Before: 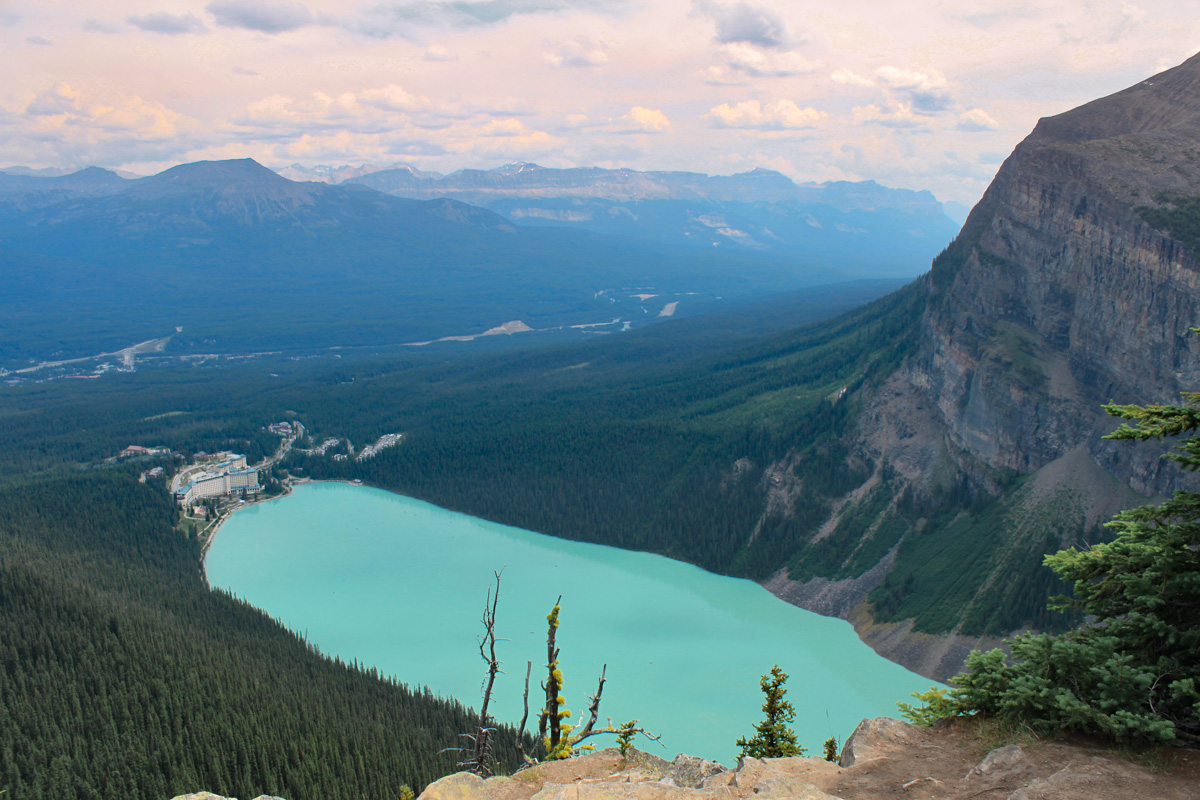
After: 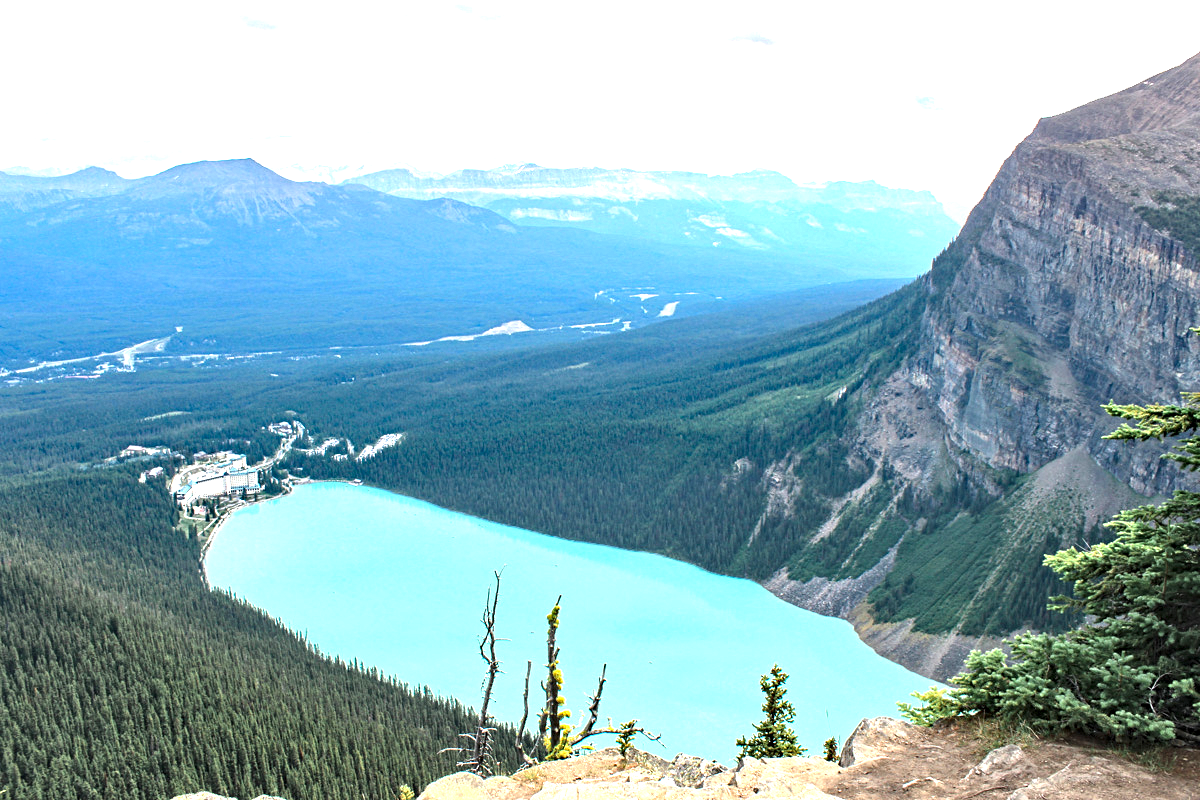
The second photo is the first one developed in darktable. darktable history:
contrast equalizer: octaves 7, y [[0.5, 0.542, 0.583, 0.625, 0.667, 0.708], [0.5 ×6], [0.5 ×6], [0 ×6], [0 ×6]]
exposure: black level correction -0.002, exposure 1.35 EV, compensate highlight preservation false
tone equalizer: on, module defaults
